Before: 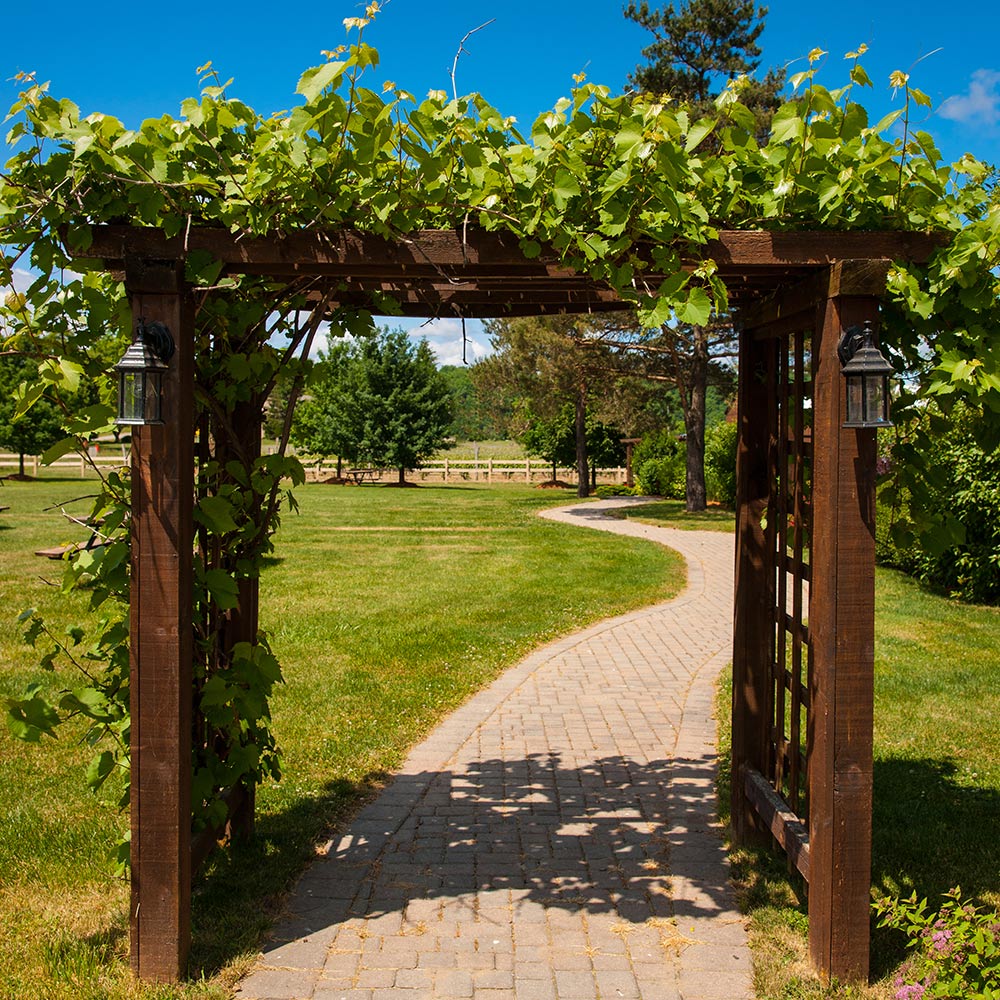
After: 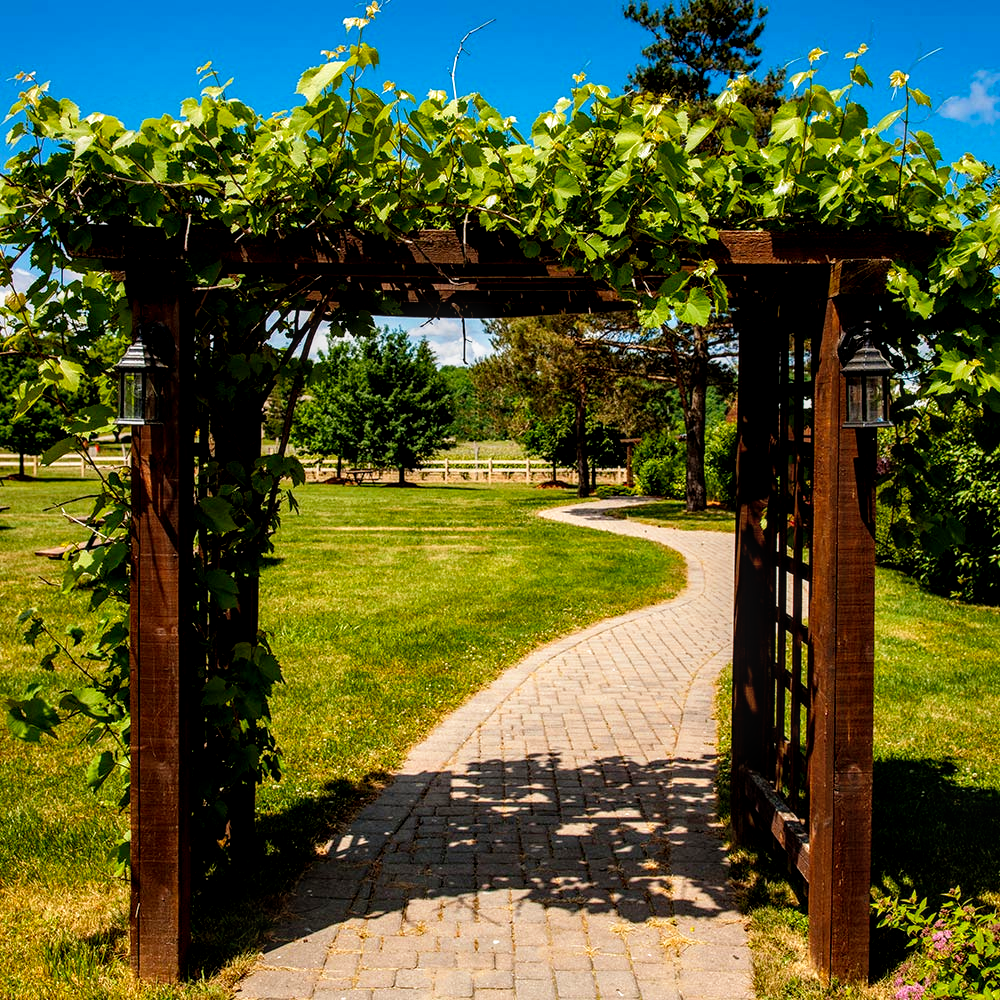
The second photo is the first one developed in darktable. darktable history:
filmic rgb: black relative exposure -8.7 EV, white relative exposure 2.7 EV, threshold 3 EV, target black luminance 0%, hardness 6.25, latitude 76.53%, contrast 1.326, shadows ↔ highlights balance -0.349%, preserve chrominance no, color science v4 (2020), enable highlight reconstruction true
local contrast: detail 130%
